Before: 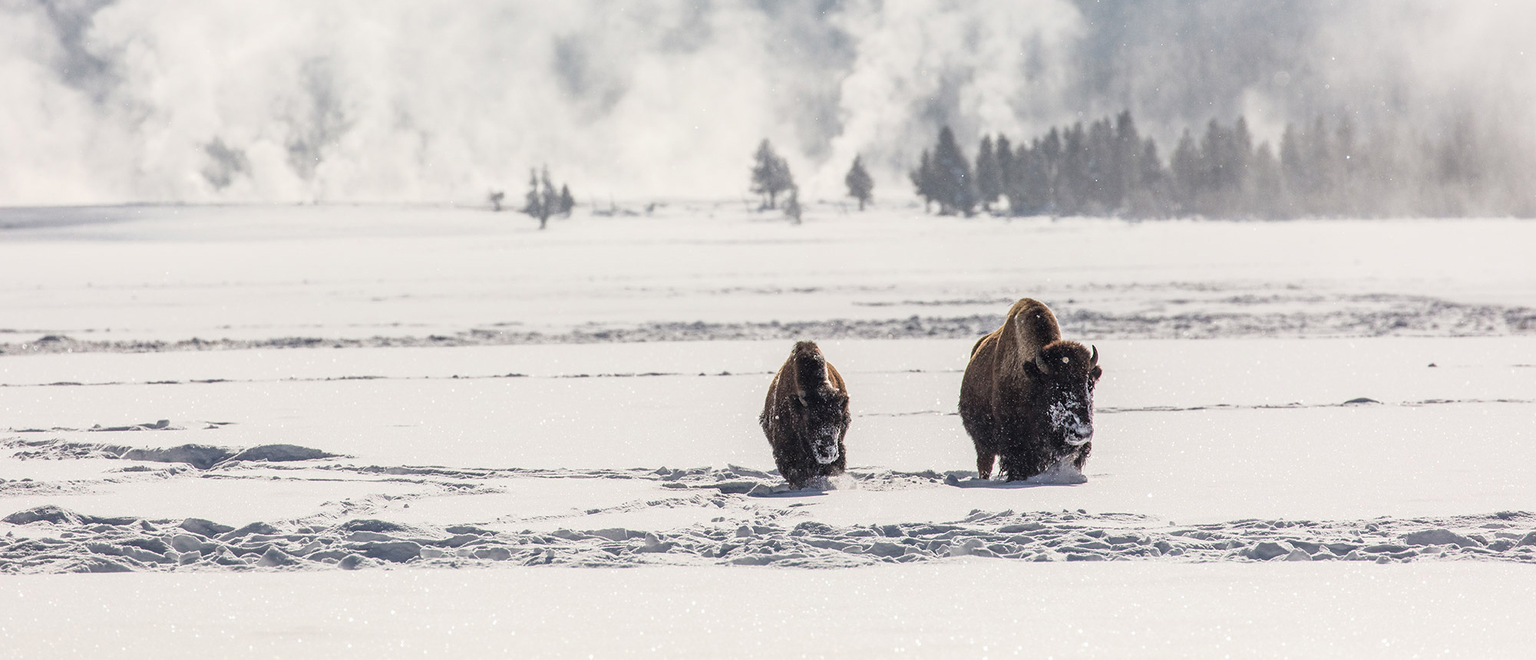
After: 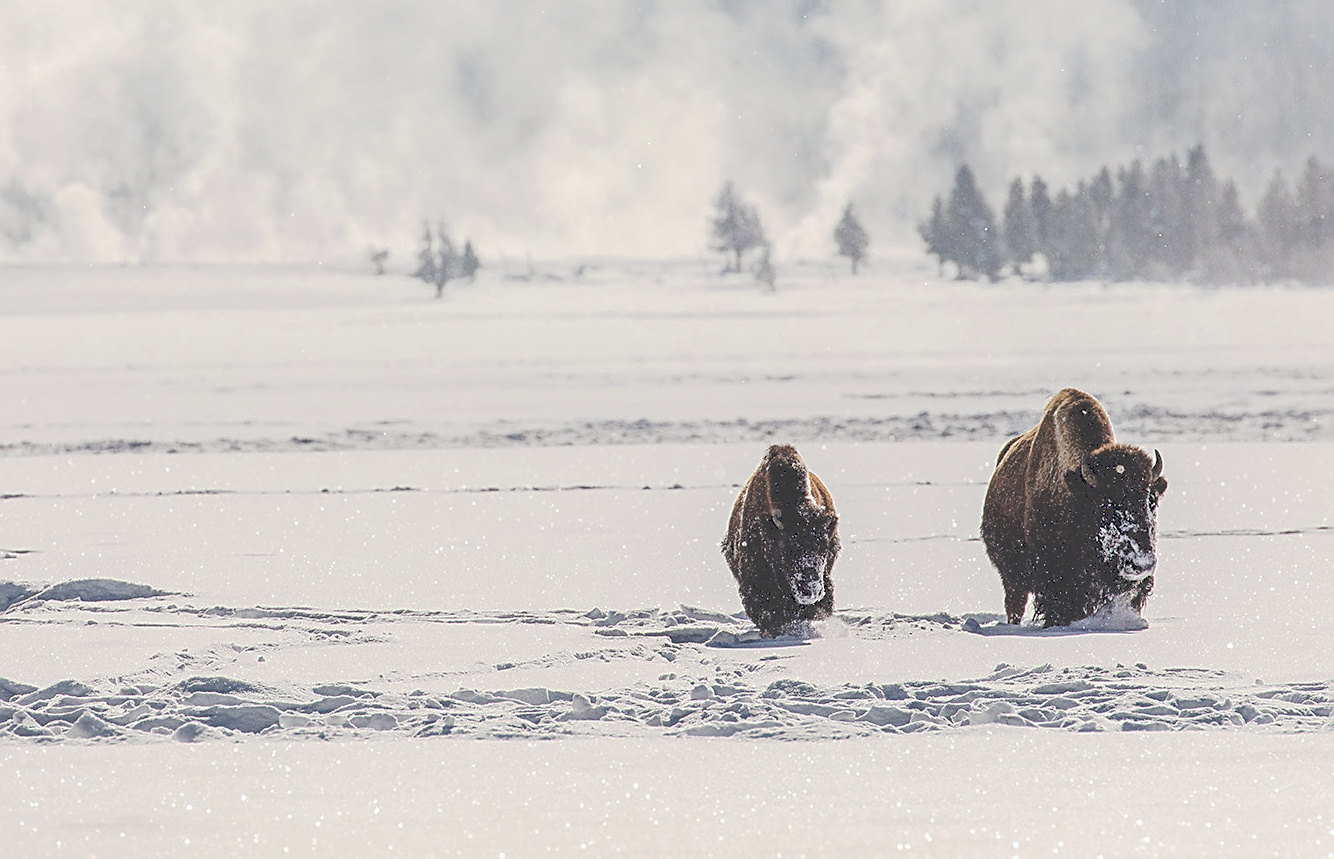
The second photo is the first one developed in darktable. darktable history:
sharpen: on, module defaults
crop and rotate: left 13.425%, right 19.876%
tone curve: curves: ch0 [(0, 0) (0.003, 0.232) (0.011, 0.232) (0.025, 0.232) (0.044, 0.233) (0.069, 0.234) (0.1, 0.237) (0.136, 0.247) (0.177, 0.258) (0.224, 0.283) (0.277, 0.332) (0.335, 0.401) (0.399, 0.483) (0.468, 0.56) (0.543, 0.637) (0.623, 0.706) (0.709, 0.764) (0.801, 0.816) (0.898, 0.859) (1, 1)], preserve colors none
